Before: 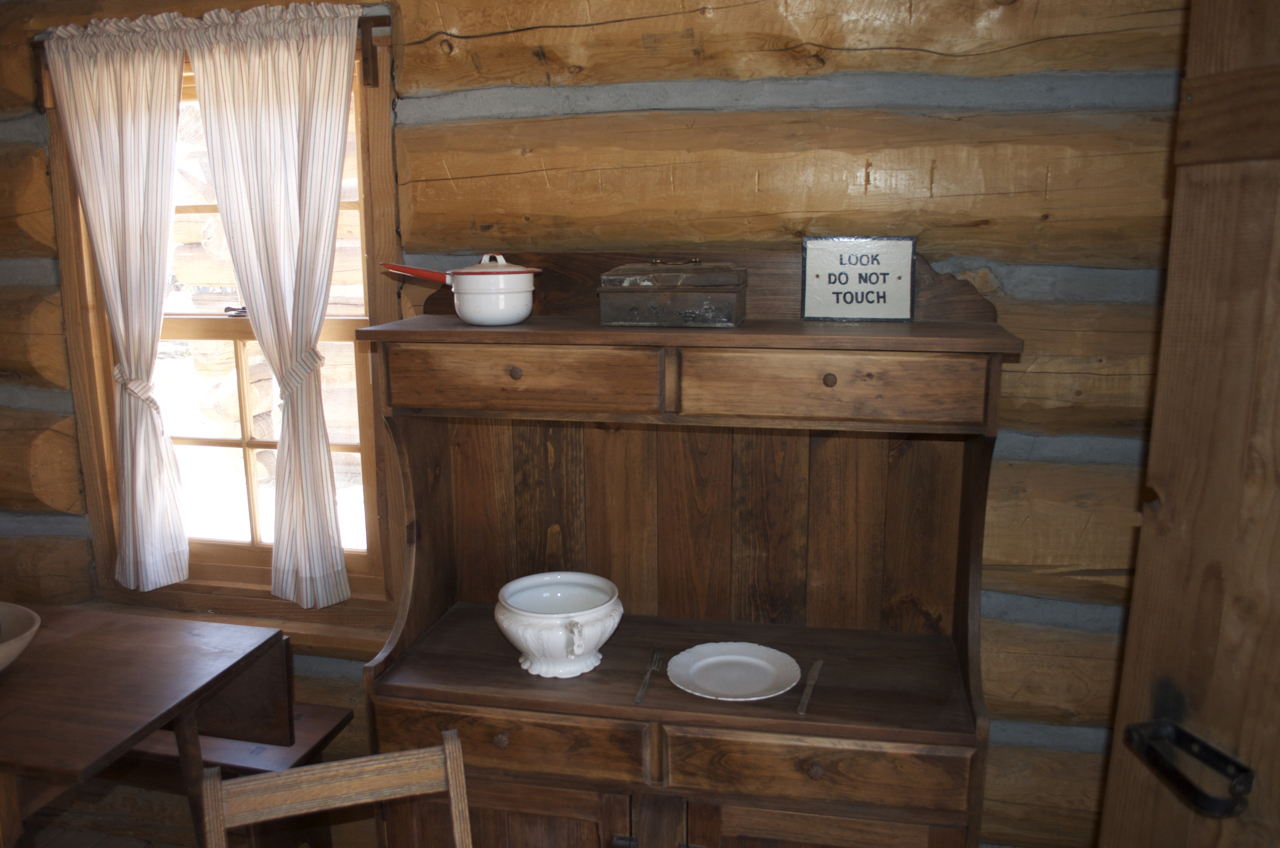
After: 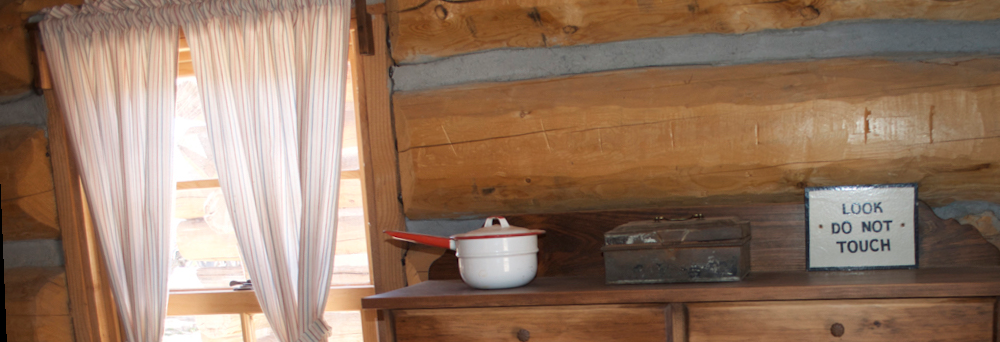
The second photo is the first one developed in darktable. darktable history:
crop: left 0.579%, top 7.627%, right 23.167%, bottom 54.275%
rotate and perspective: rotation -2.29°, automatic cropping off
